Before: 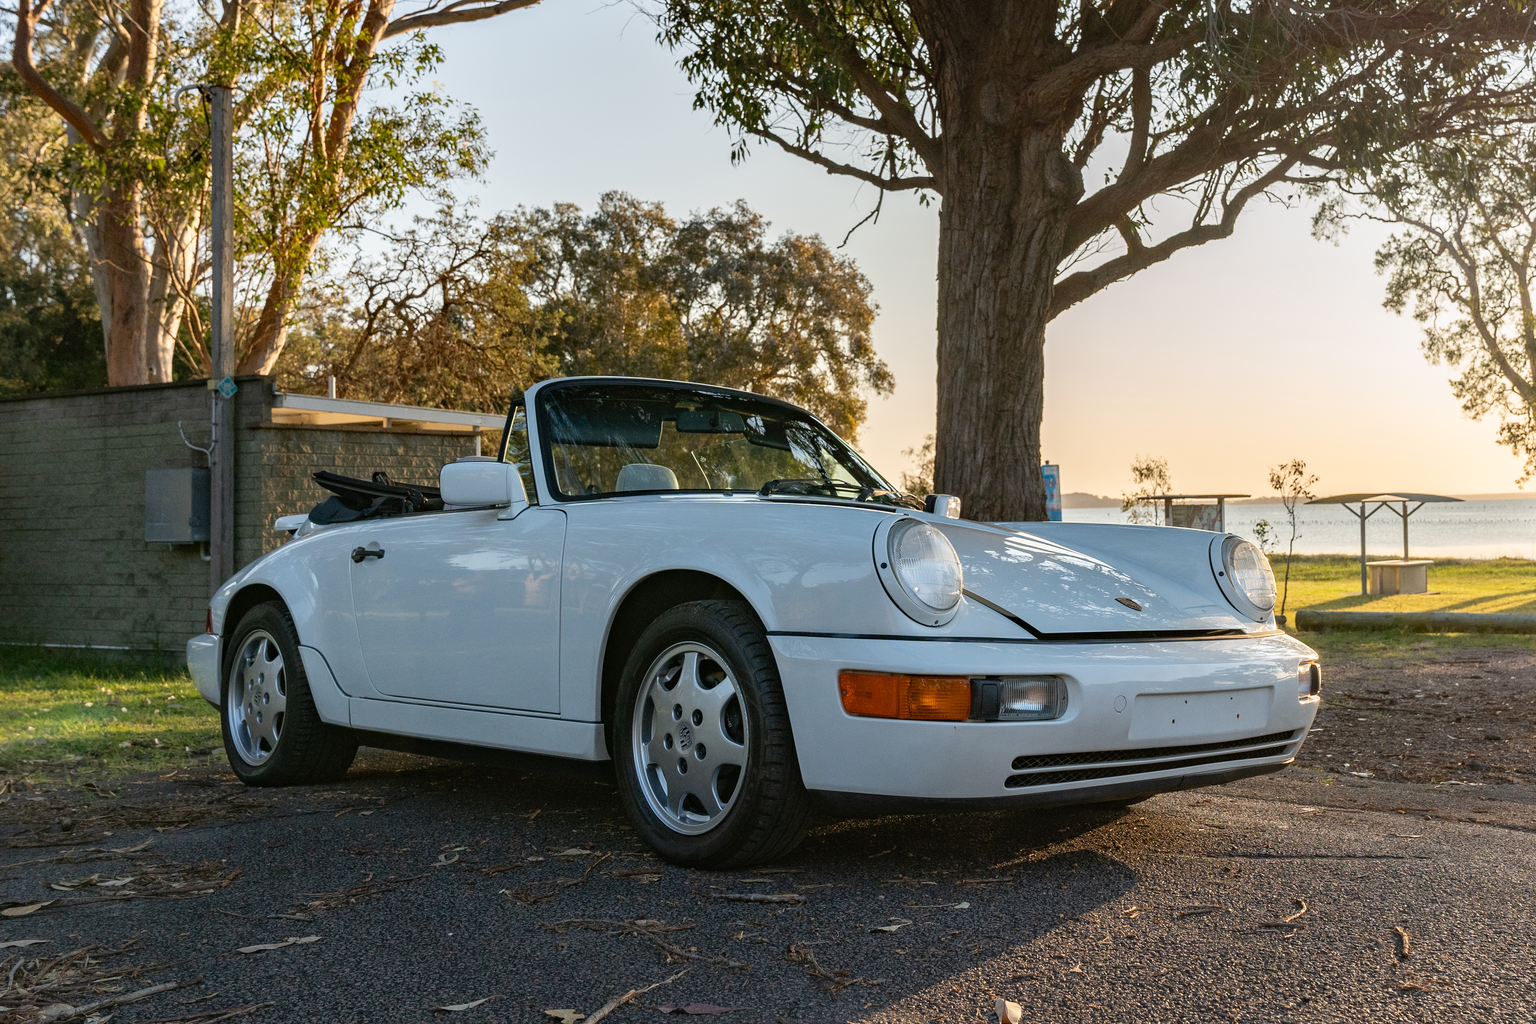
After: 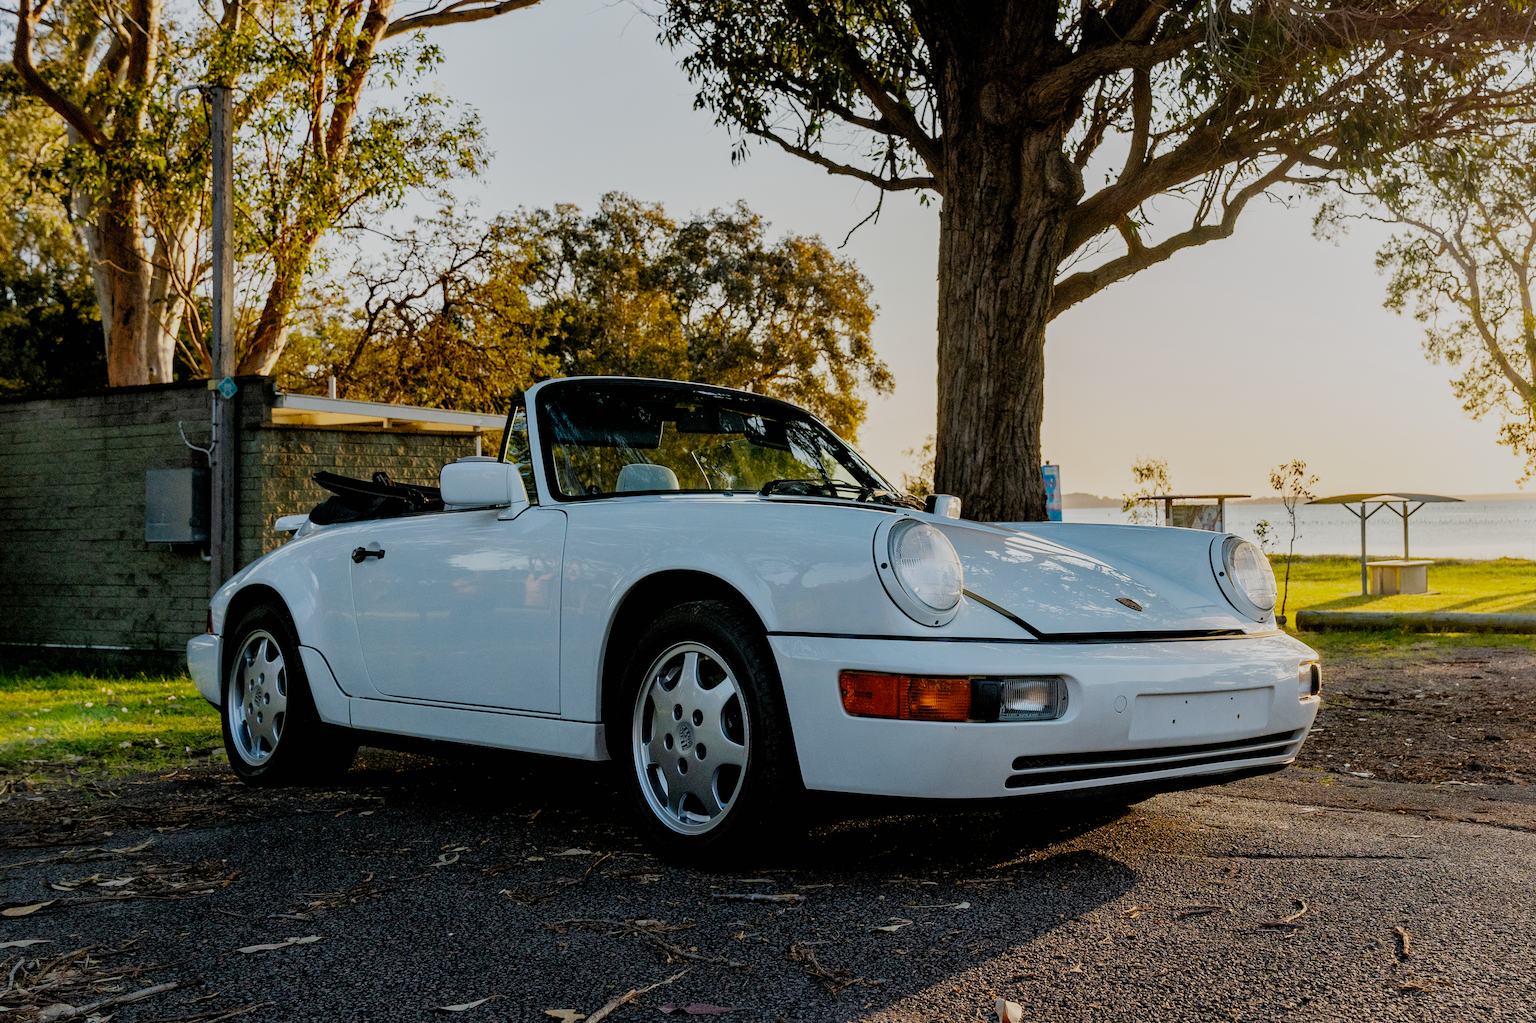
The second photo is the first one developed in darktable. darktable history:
color balance rgb: perceptual saturation grading › global saturation 19.475%
tone equalizer: -8 EV -0.542 EV
shadows and highlights: shadows 25.73, highlights -25.58
filmic rgb: black relative exposure -4.11 EV, white relative exposure 5.15 EV, hardness 2.16, contrast 1.158, add noise in highlights 0.001, preserve chrominance no, color science v3 (2019), use custom middle-gray values true, contrast in highlights soft
